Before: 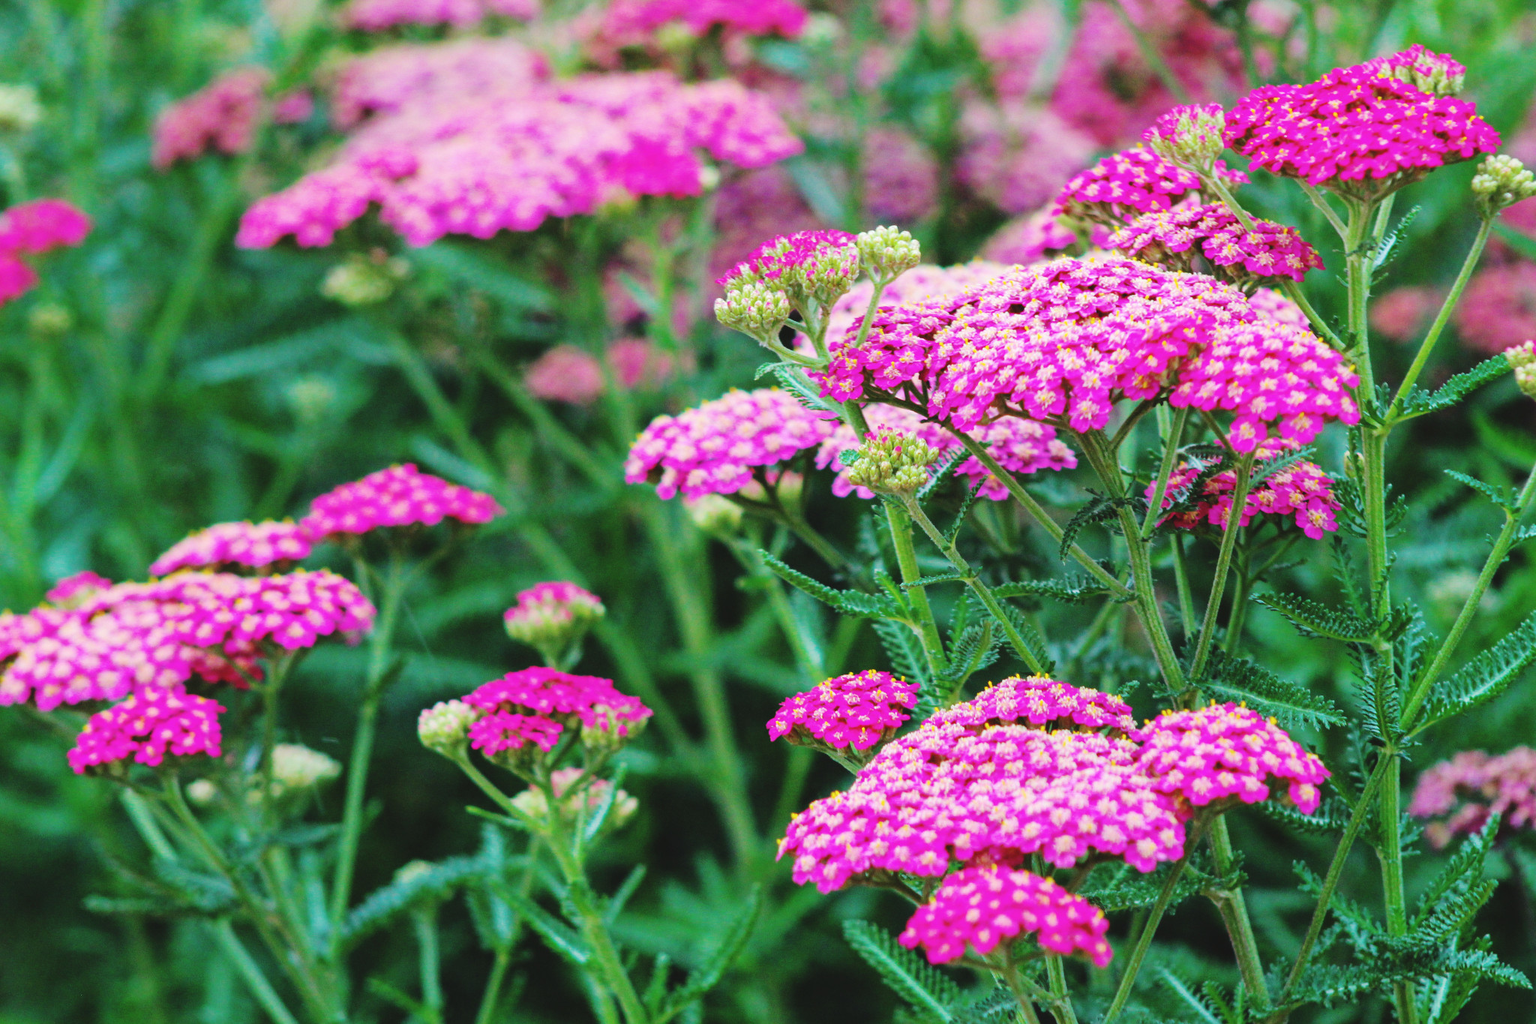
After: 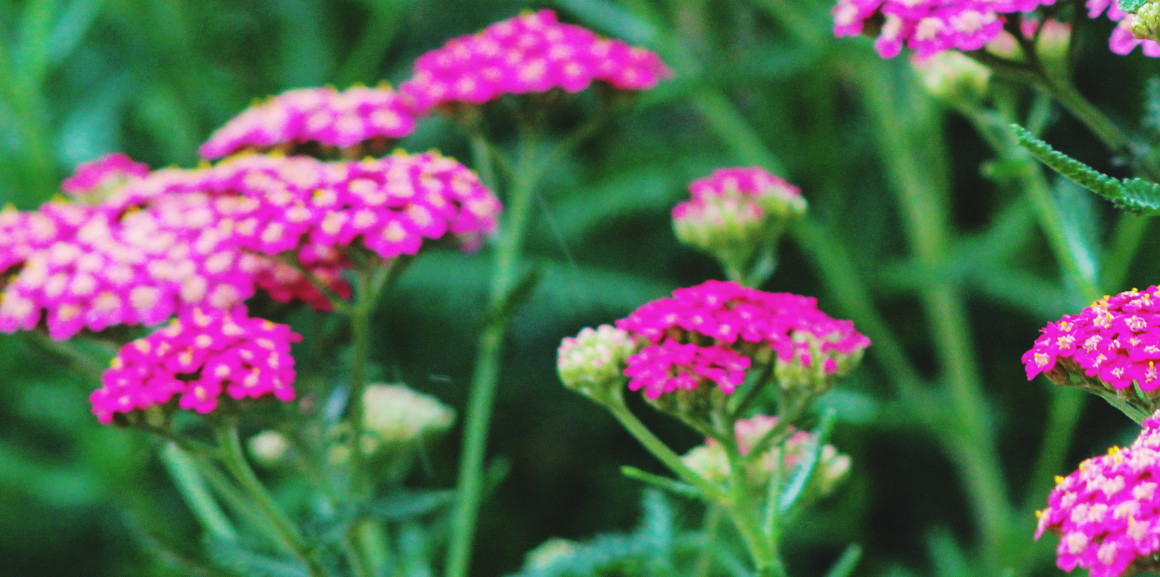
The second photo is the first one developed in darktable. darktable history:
crop: top 44.597%, right 43.353%, bottom 13.068%
